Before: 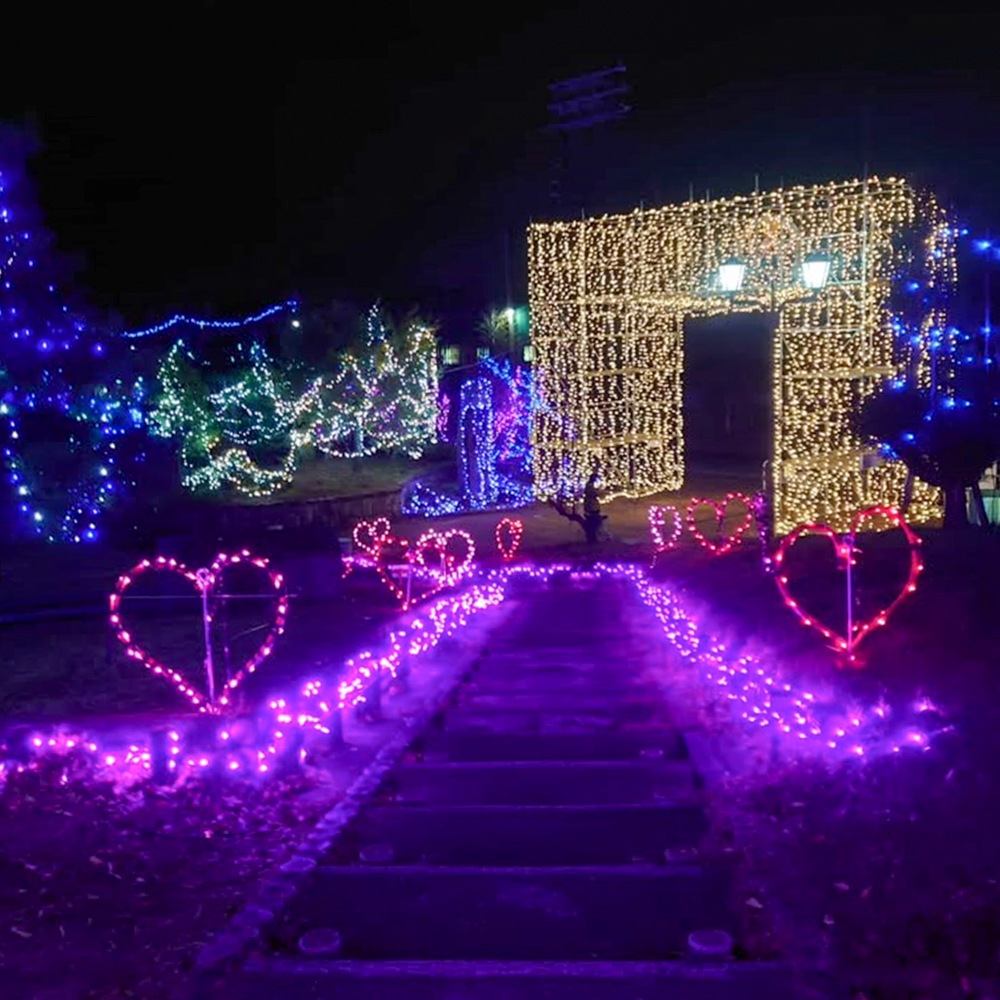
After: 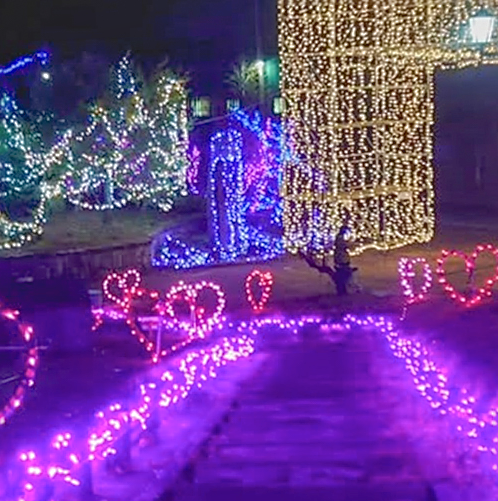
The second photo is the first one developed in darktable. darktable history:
crop: left 25.023%, top 24.845%, right 25.1%, bottom 25.032%
shadows and highlights: on, module defaults
local contrast: on, module defaults
contrast brightness saturation: contrast -0.124
sharpen: on, module defaults
